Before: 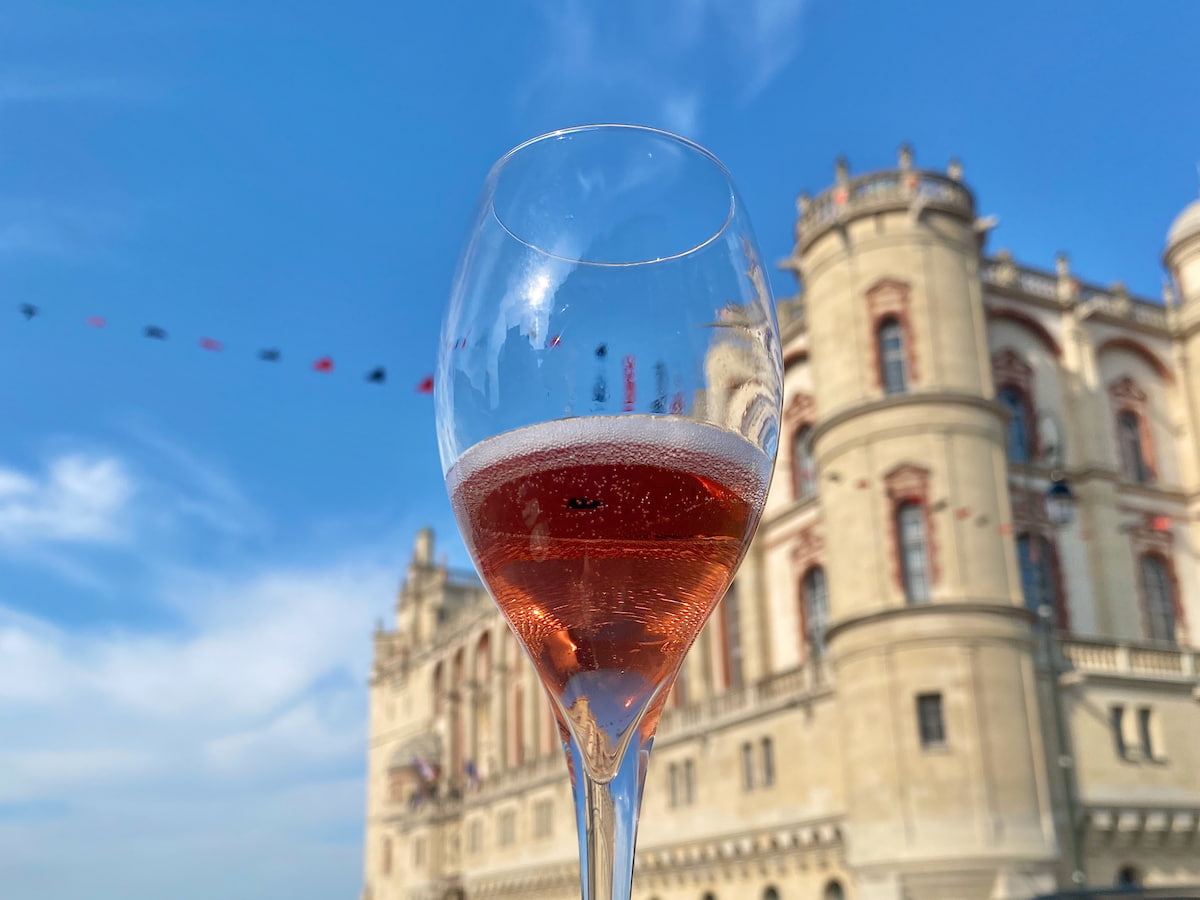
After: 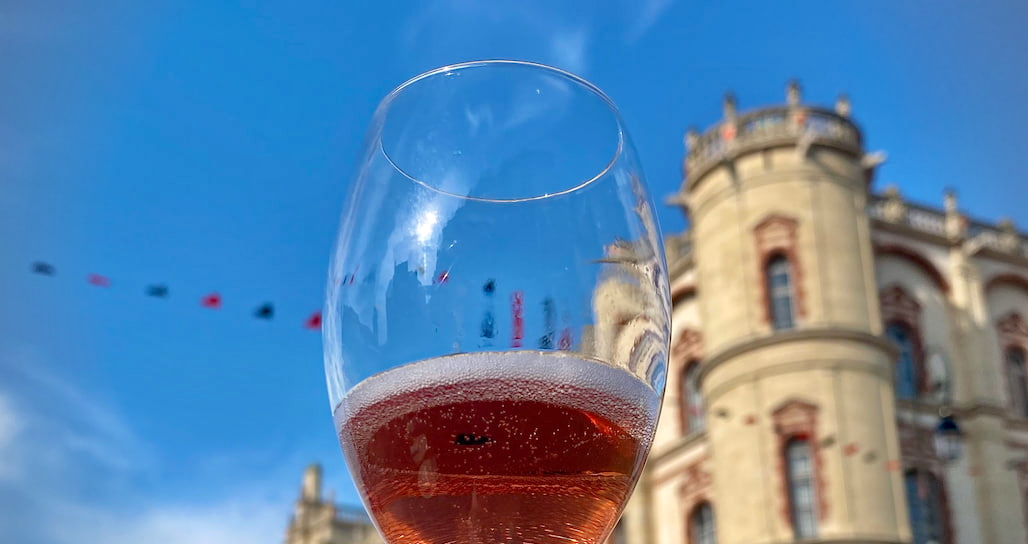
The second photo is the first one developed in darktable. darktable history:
crop and rotate: left 9.345%, top 7.22%, right 4.982%, bottom 32.331%
haze removal: compatibility mode true, adaptive false
vignetting: fall-off radius 60.92%
